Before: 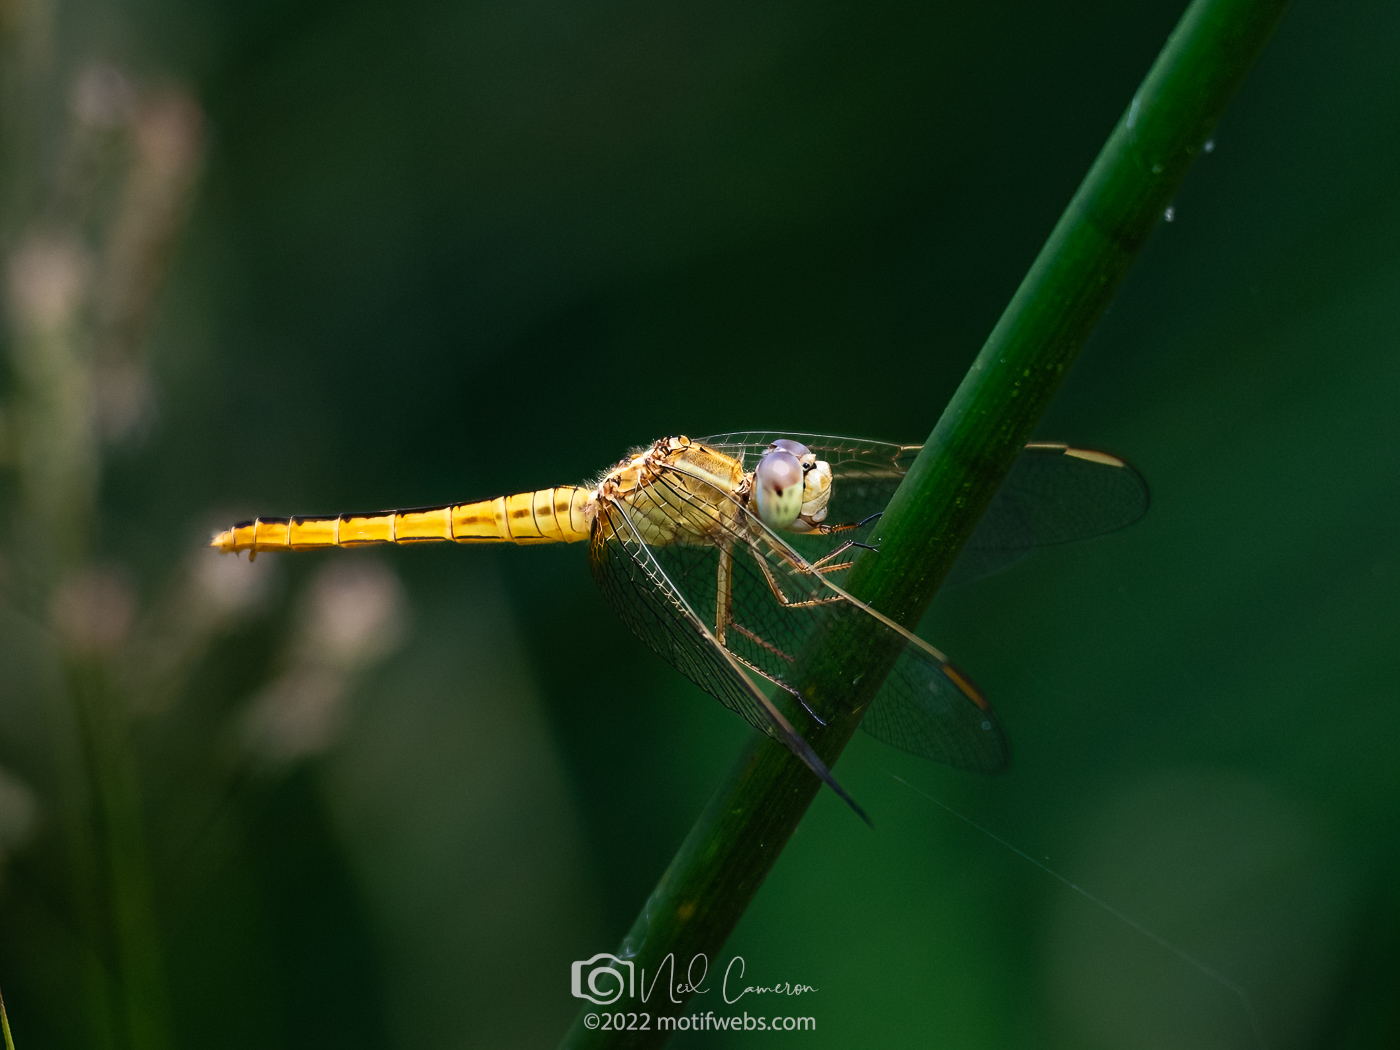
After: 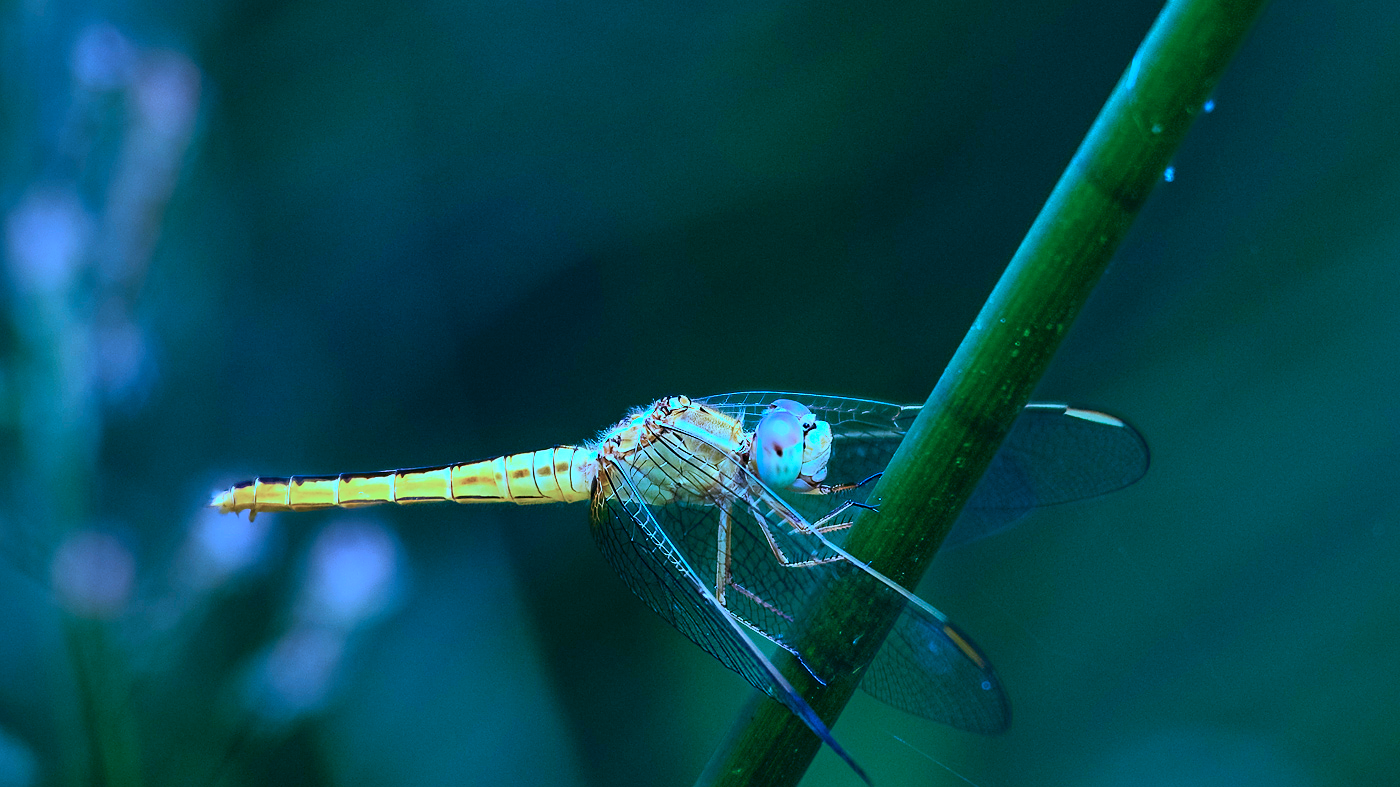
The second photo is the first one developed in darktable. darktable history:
shadows and highlights: low approximation 0.01, soften with gaussian
sharpen: radius 1
crop: top 3.857%, bottom 21.132%
color balance: output saturation 120%
white balance: red 0.948, green 1.02, blue 1.176
color calibration: illuminant as shot in camera, x 0.462, y 0.419, temperature 2651.64 K
